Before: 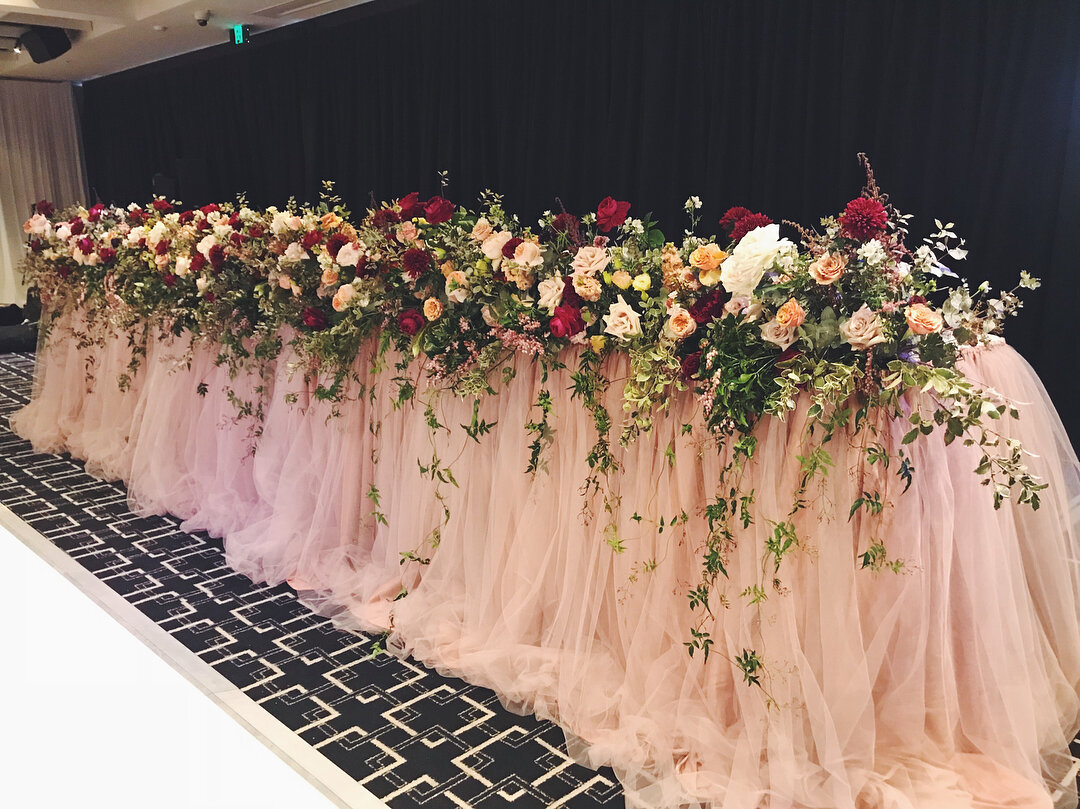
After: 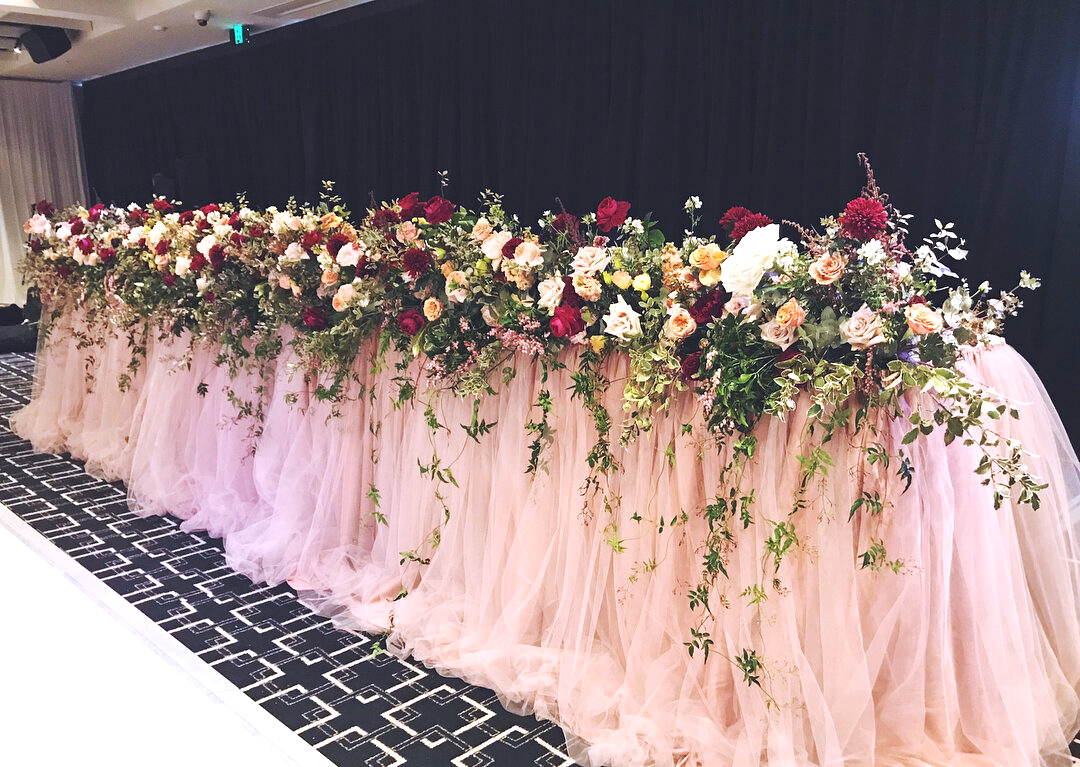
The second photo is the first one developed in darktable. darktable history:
crop and rotate: top 0%, bottom 5.097%
white balance: red 0.967, blue 1.119, emerald 0.756
exposure: black level correction 0.001, exposure 0.5 EV, compensate exposure bias true, compensate highlight preservation false
